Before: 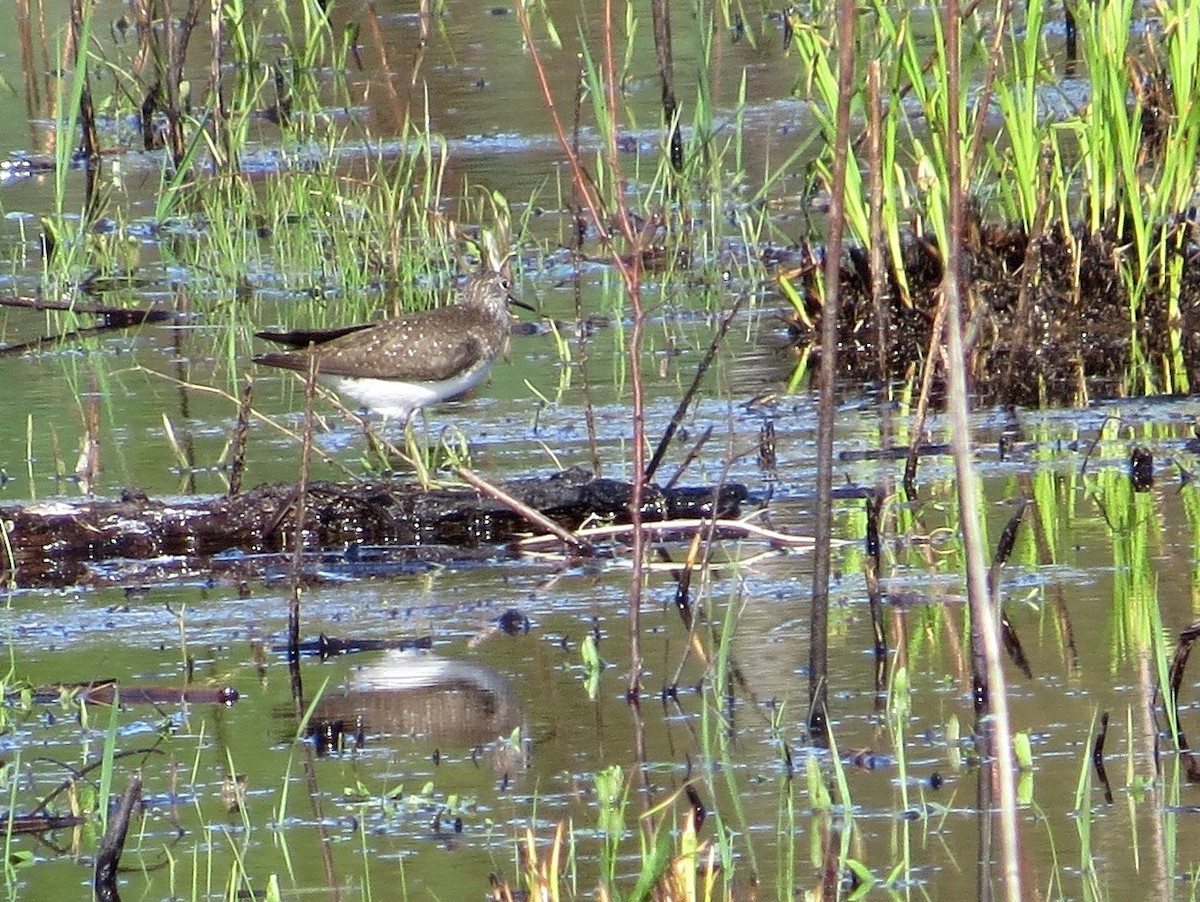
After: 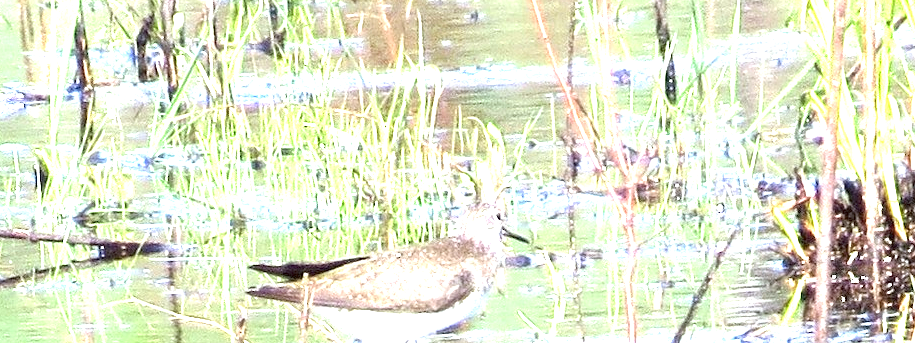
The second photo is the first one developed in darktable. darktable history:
white balance: red 0.976, blue 1.04
crop: left 0.579%, top 7.627%, right 23.167%, bottom 54.275%
exposure: exposure 2.207 EV, compensate highlight preservation false
